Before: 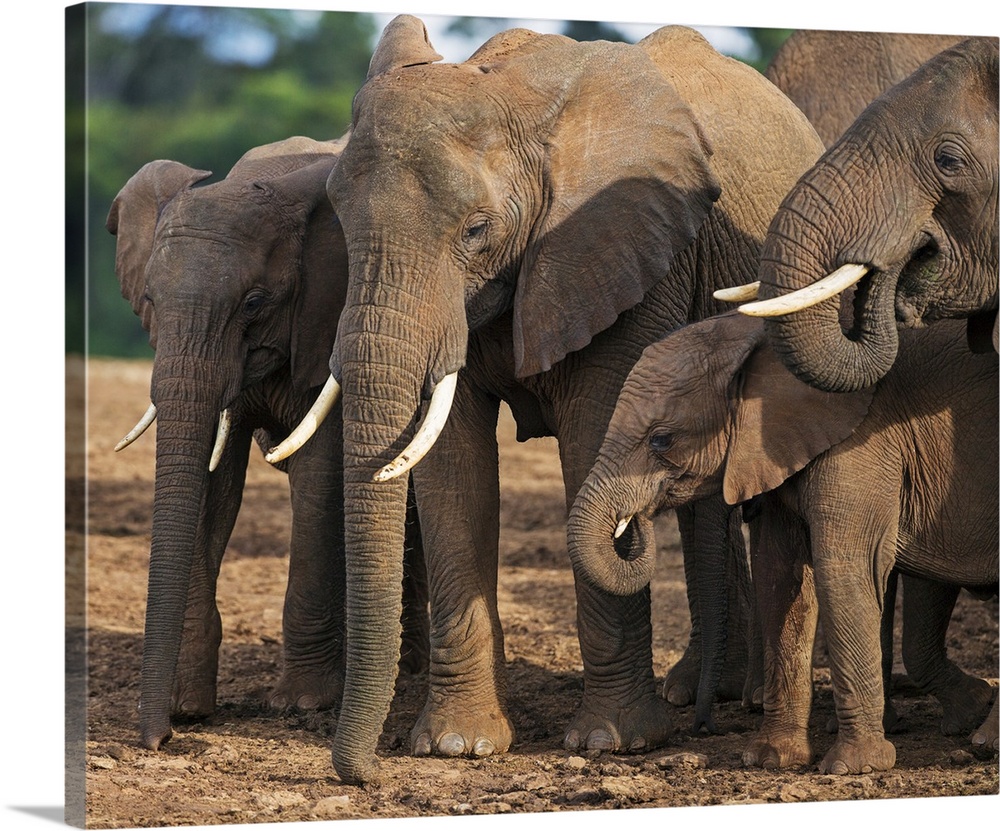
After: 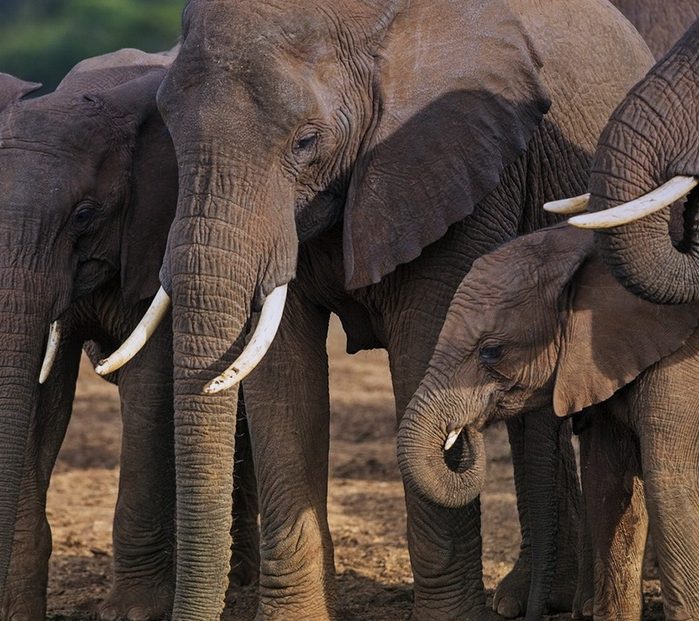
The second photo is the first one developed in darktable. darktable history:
crop and rotate: left 17.046%, top 10.659%, right 12.989%, bottom 14.553%
graduated density: hue 238.83°, saturation 50%
